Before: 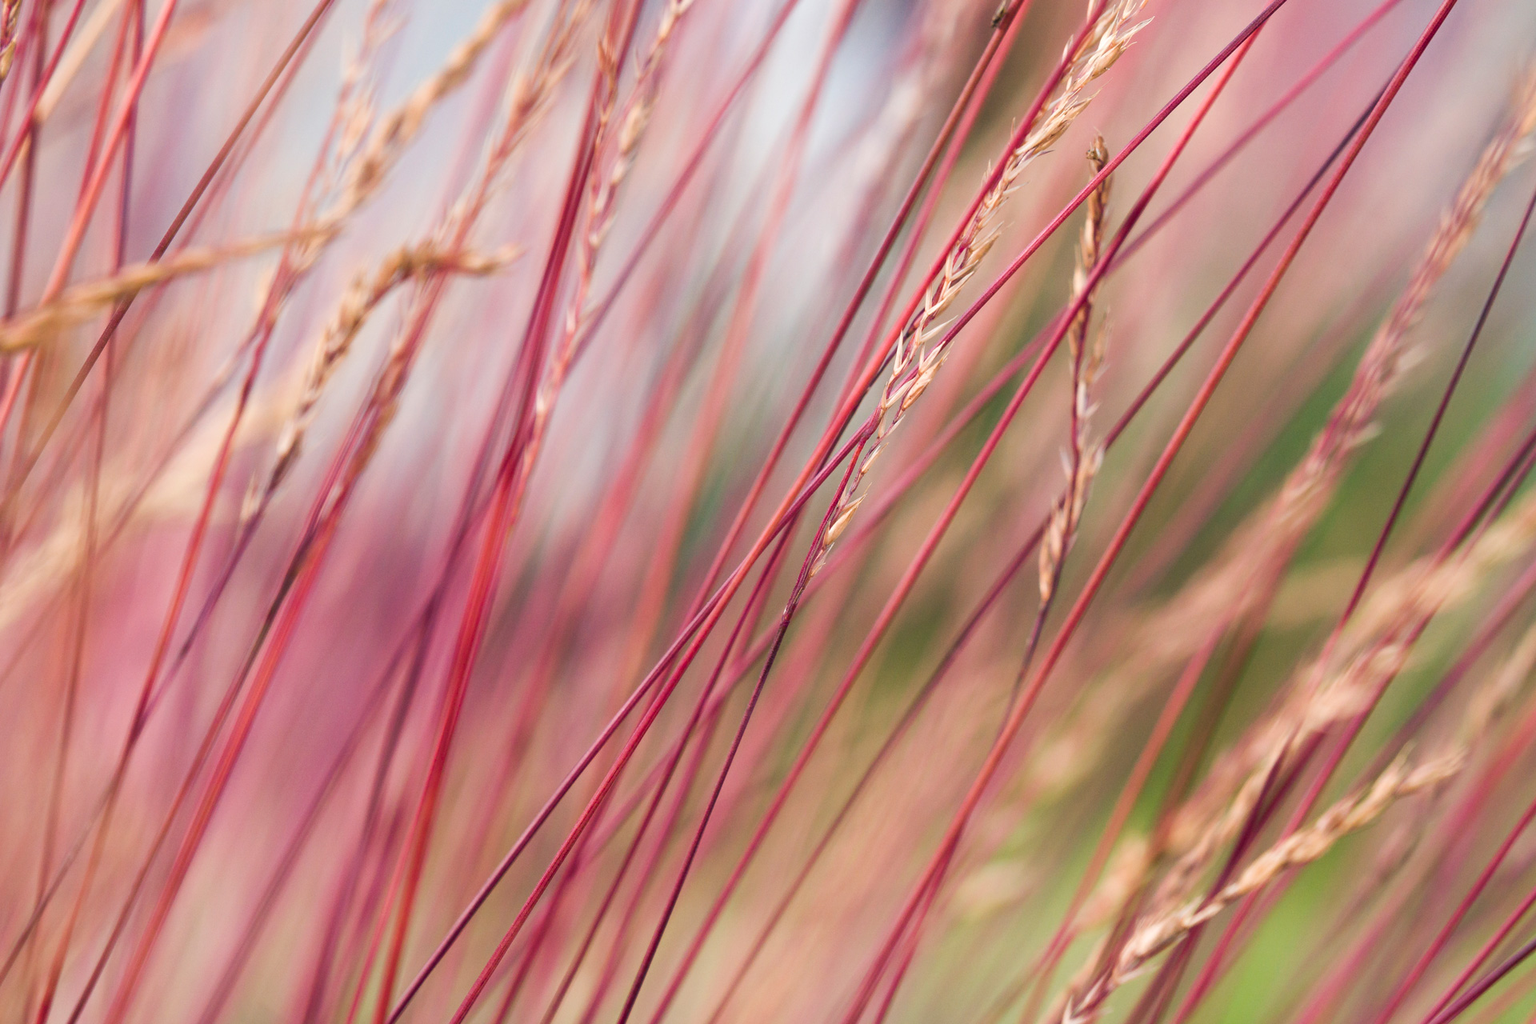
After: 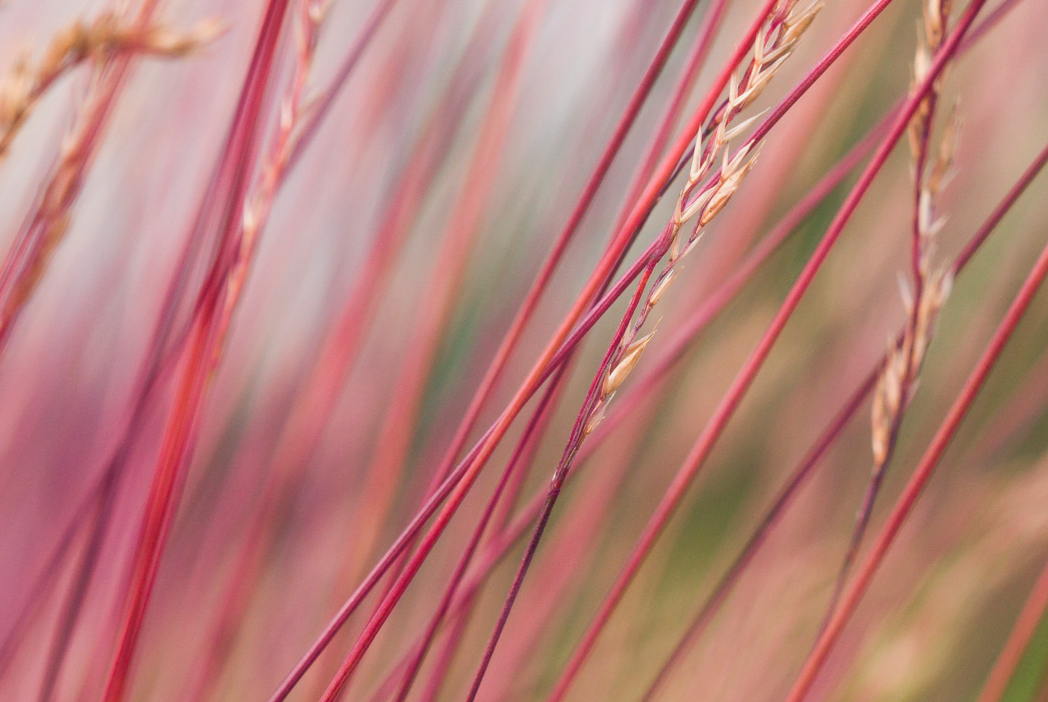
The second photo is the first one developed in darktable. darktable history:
local contrast: highlights 44%, shadows 7%, detail 98%
crop and rotate: left 22.252%, top 22.454%, right 23.126%, bottom 22.7%
